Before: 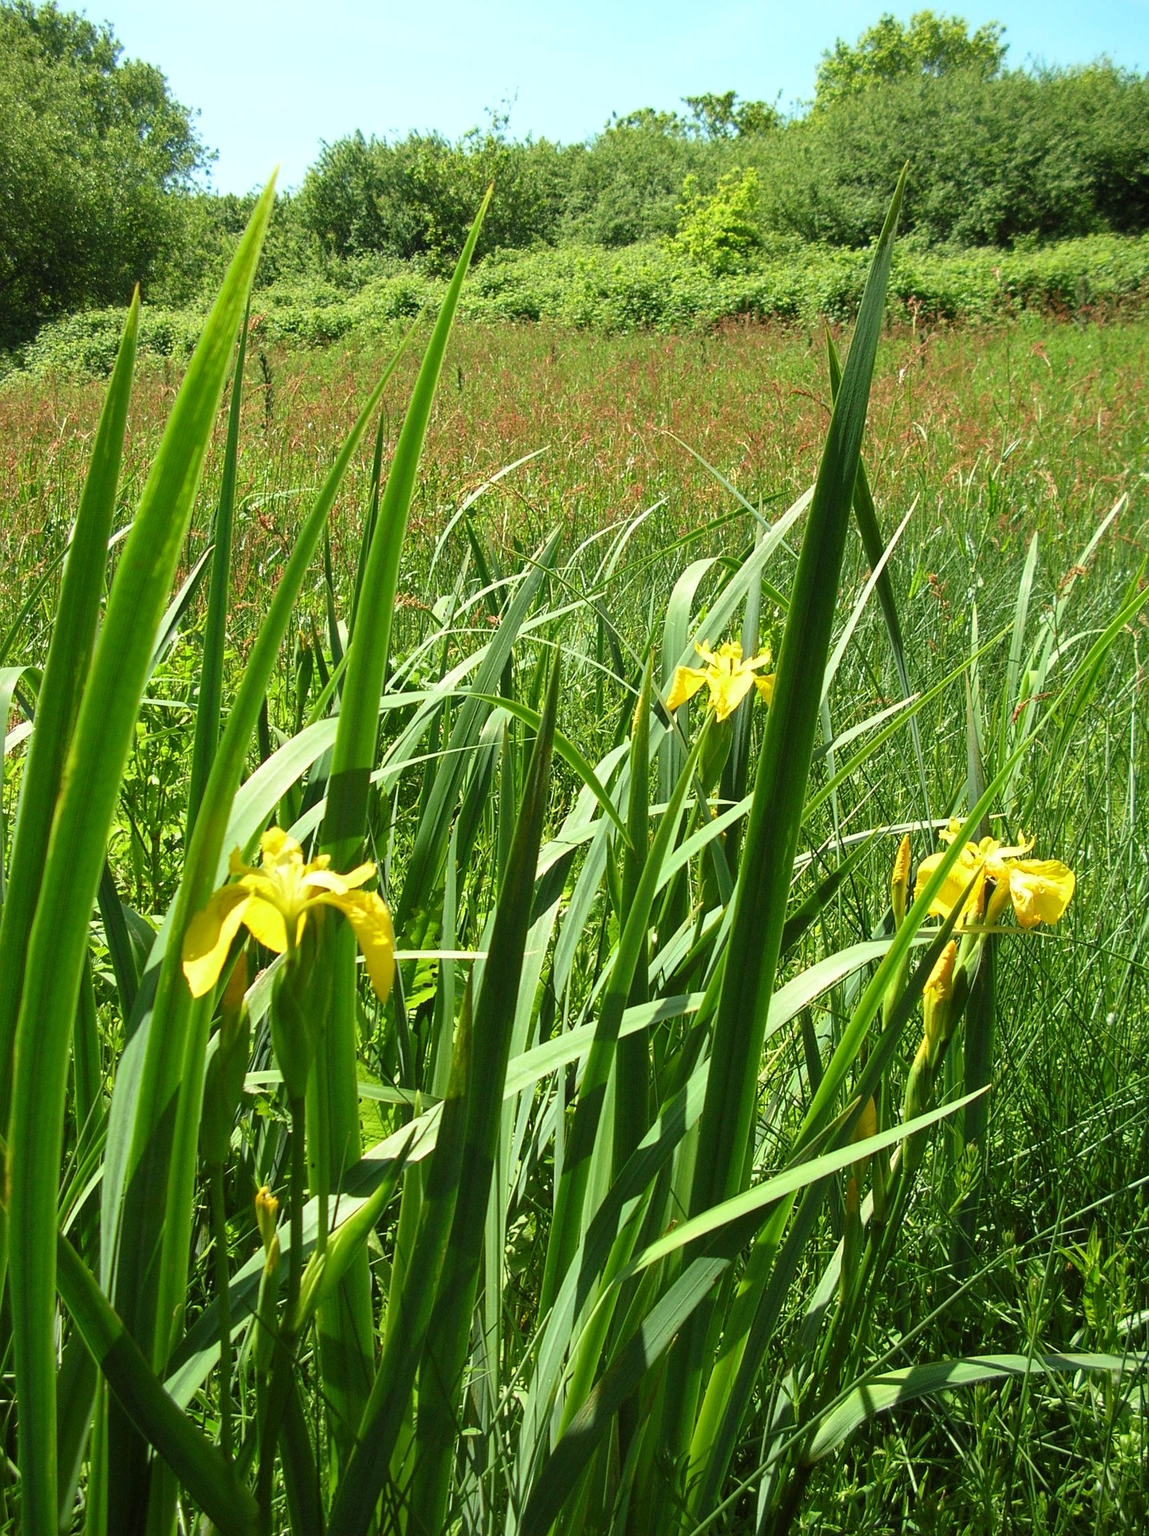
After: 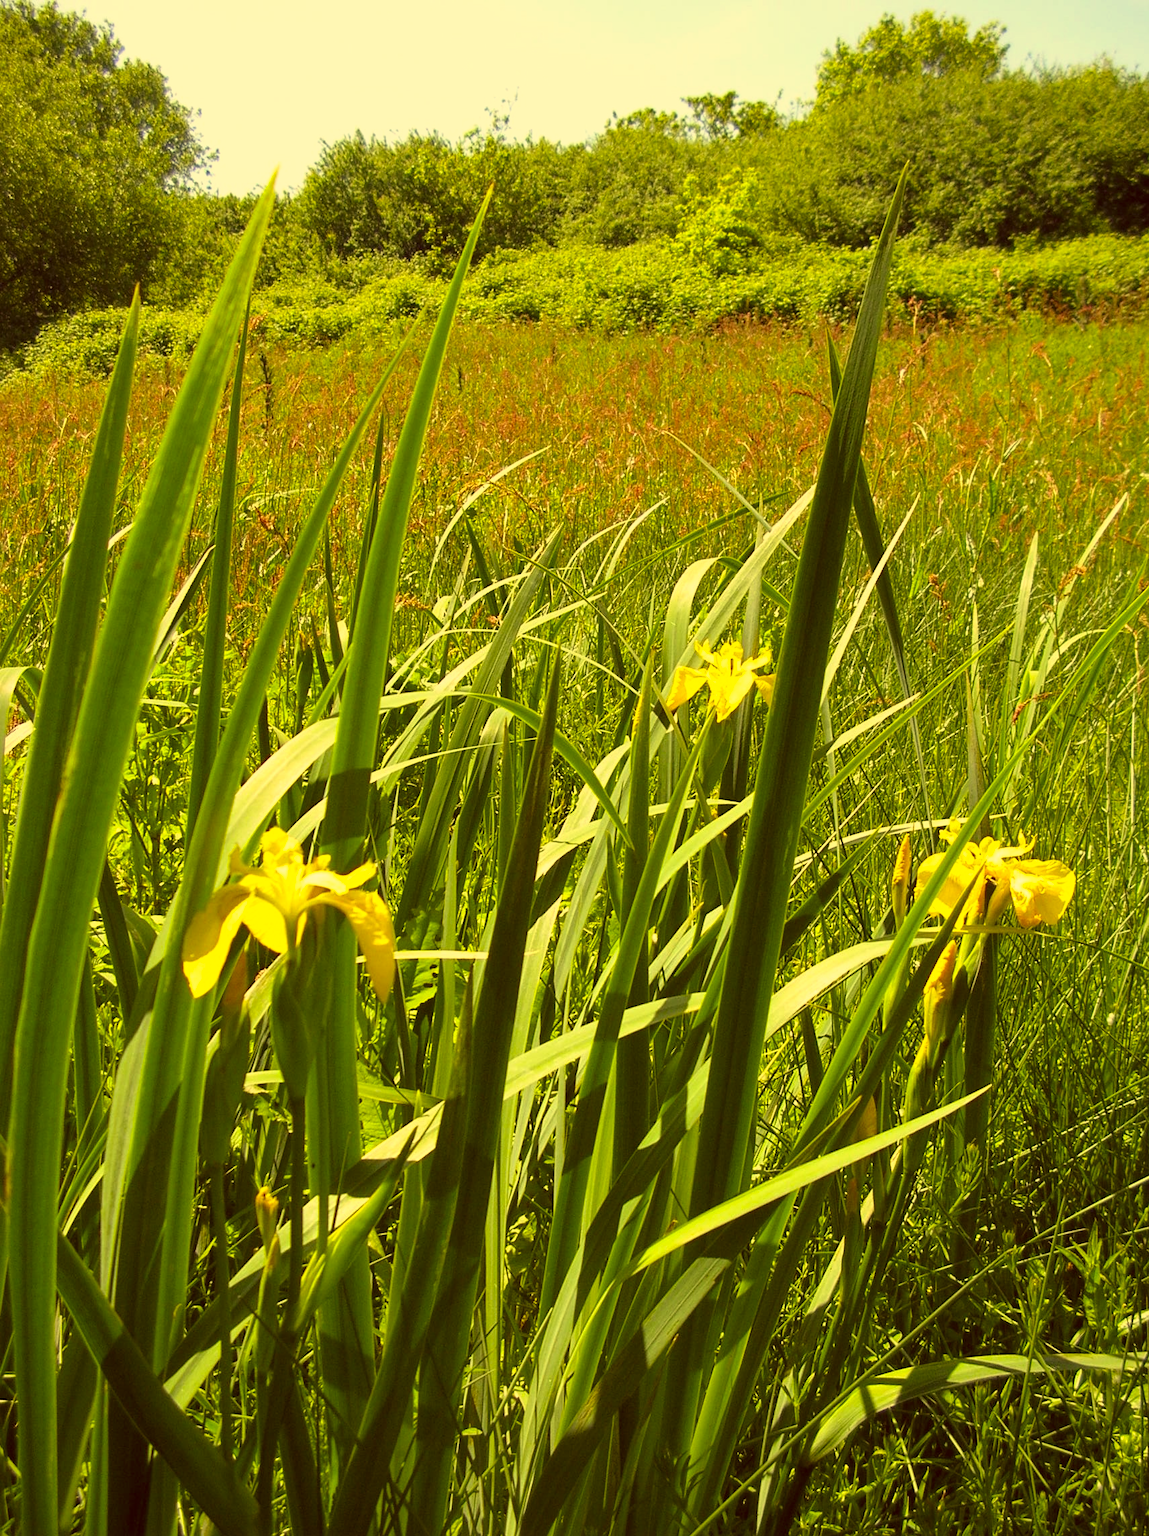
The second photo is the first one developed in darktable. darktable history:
color correction: highlights a* 10.05, highlights b* 39.4, shadows a* 14.85, shadows b* 3.15
